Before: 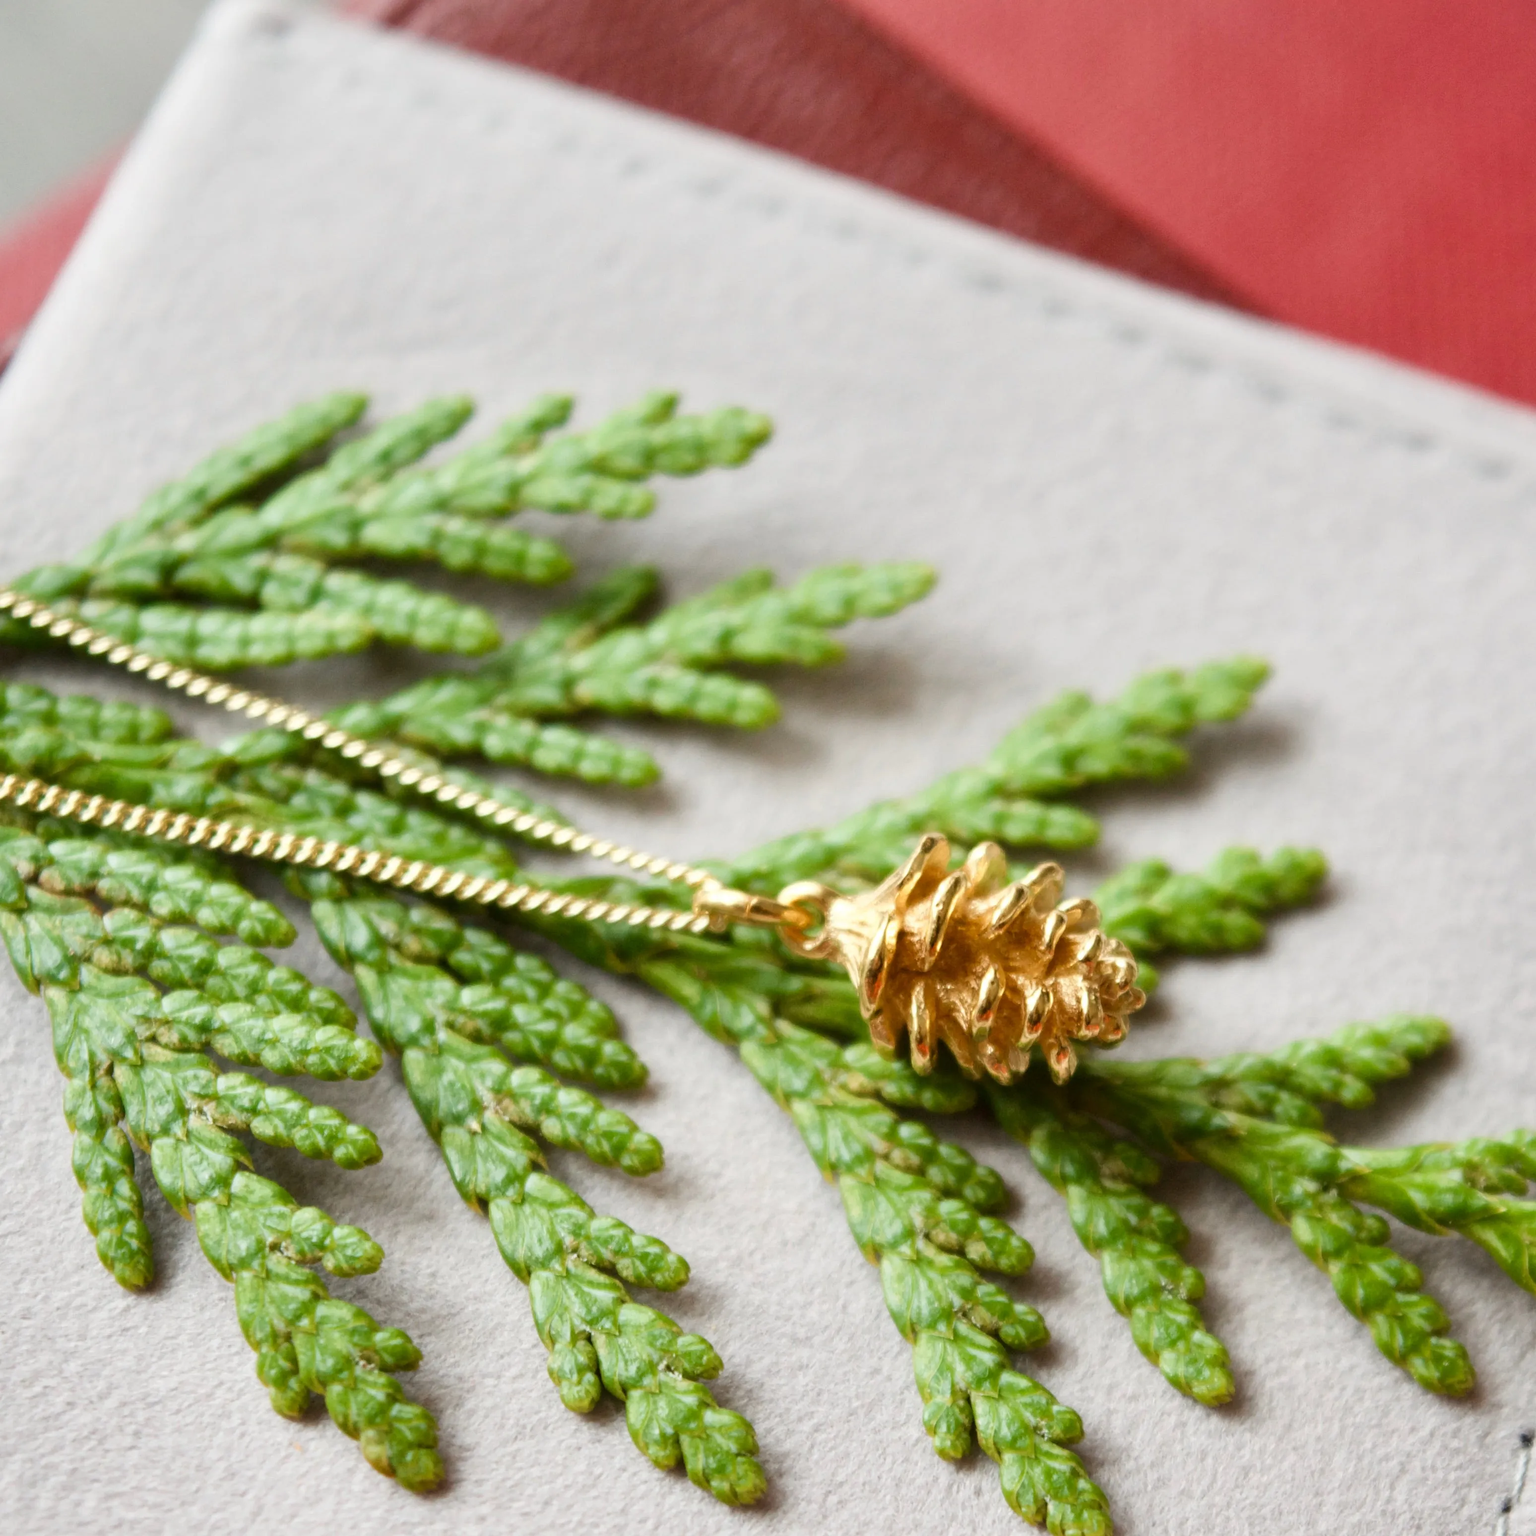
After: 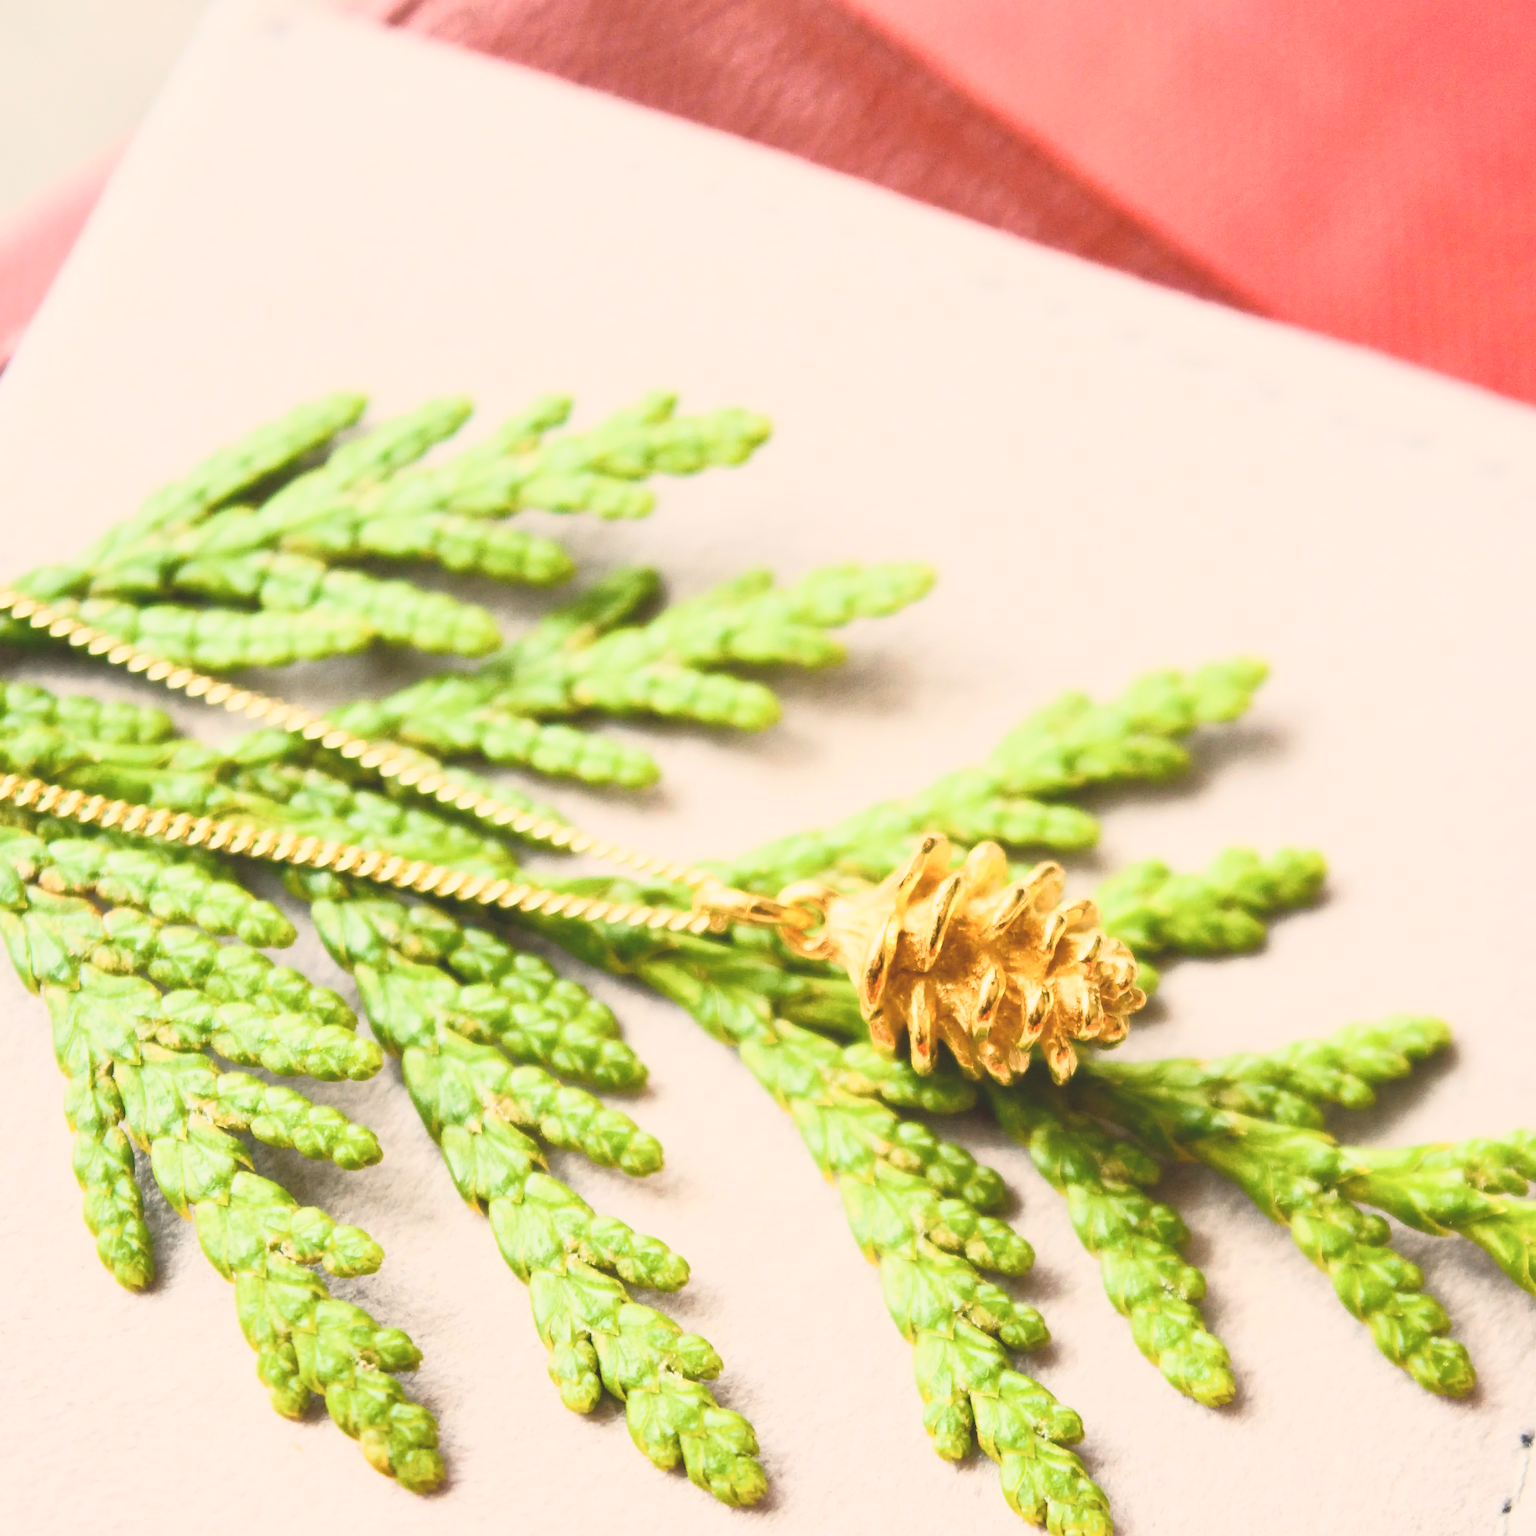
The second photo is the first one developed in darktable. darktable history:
tone curve: curves: ch0 [(0, 0.052) (0.207, 0.35) (0.392, 0.592) (0.54, 0.803) (0.725, 0.922) (0.99, 0.974)], color space Lab, independent channels, preserve colors none
bloom: size 3%, threshold 100%, strength 0%
color balance rgb: shadows lift › chroma 2%, shadows lift › hue 247.2°, power › chroma 0.3%, power › hue 25.2°, highlights gain › chroma 3%, highlights gain › hue 60°, global offset › luminance 0.75%, perceptual saturation grading › global saturation 20%, perceptual saturation grading › highlights -20%, perceptual saturation grading › shadows 30%, global vibrance 20%
sharpen: radius 1.458, amount 0.398, threshold 1.271
